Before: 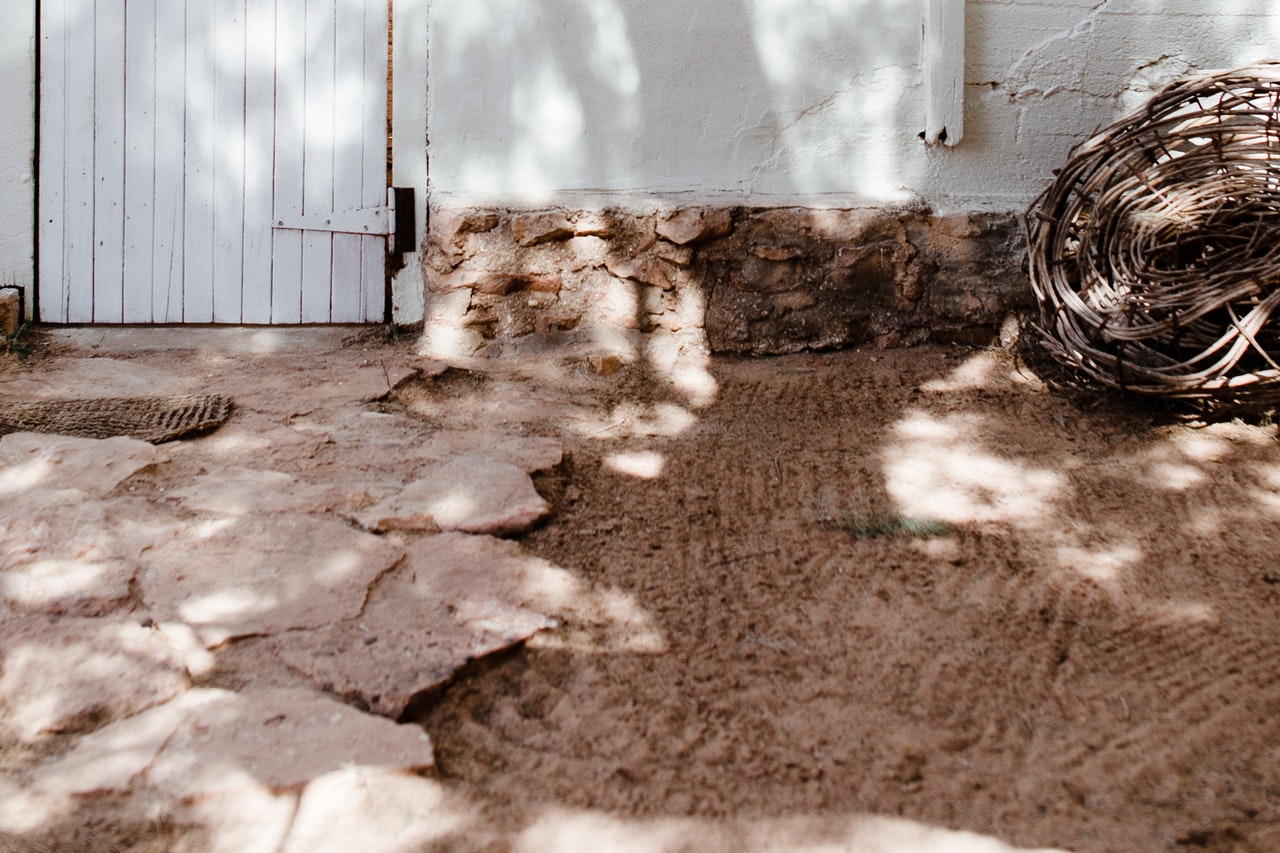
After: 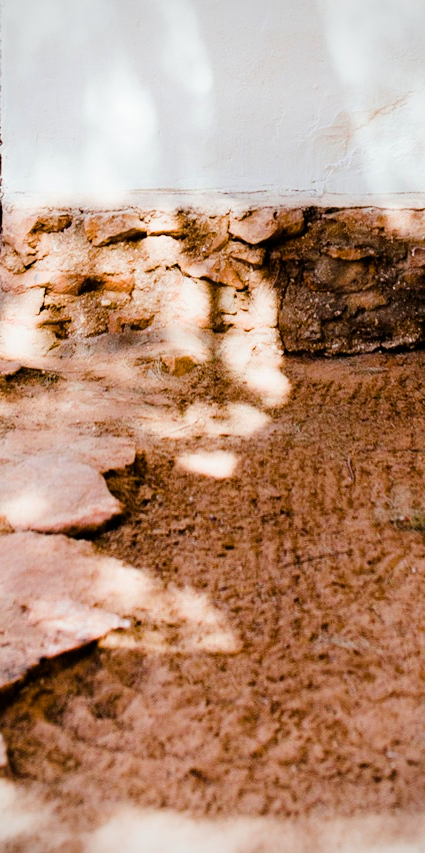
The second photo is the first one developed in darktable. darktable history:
color balance rgb: linear chroma grading › global chroma 10%, perceptual saturation grading › global saturation 40%, perceptual brilliance grading › global brilliance 30%, global vibrance 20%
crop: left 33.36%, right 33.36%
vignetting: fall-off radius 60.92%
filmic rgb: black relative exposure -7.65 EV, white relative exposure 4.56 EV, hardness 3.61, contrast 1.05
color zones: curves: ch0 [(0, 0.5) (0.143, 0.5) (0.286, 0.5) (0.429, 0.5) (0.571, 0.5) (0.714, 0.476) (0.857, 0.5) (1, 0.5)]; ch2 [(0, 0.5) (0.143, 0.5) (0.286, 0.5) (0.429, 0.5) (0.571, 0.5) (0.714, 0.487) (0.857, 0.5) (1, 0.5)]
shadows and highlights: shadows -23.08, highlights 46.15, soften with gaussian
white balance: emerald 1
